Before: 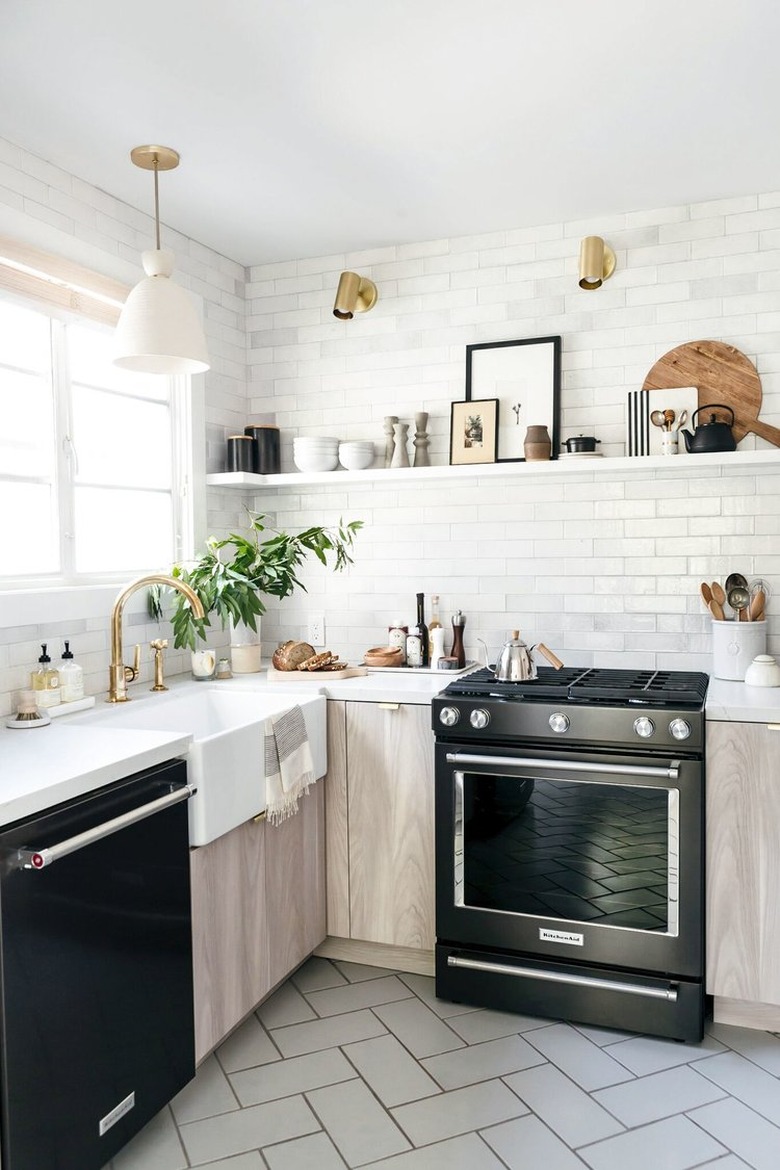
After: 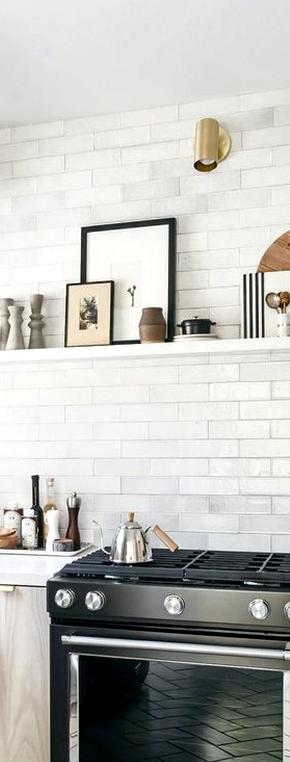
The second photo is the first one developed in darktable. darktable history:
local contrast: mode bilateral grid, contrast 100, coarseness 99, detail 165%, midtone range 0.2
crop and rotate: left 49.482%, top 10.151%, right 13.263%, bottom 24.689%
